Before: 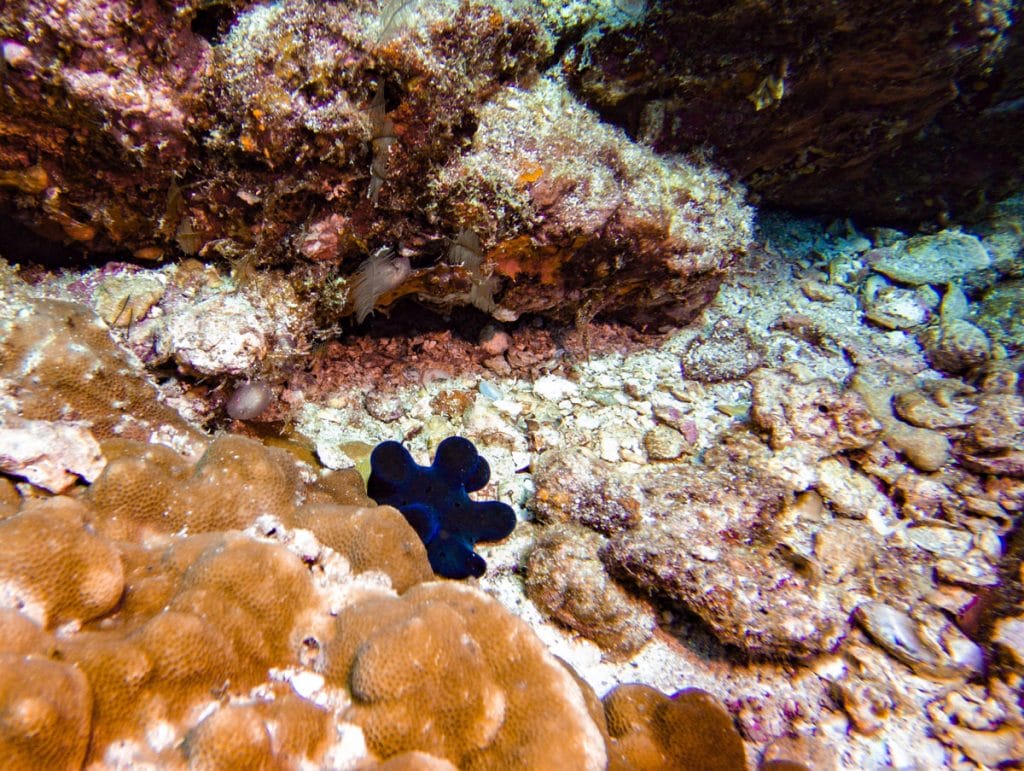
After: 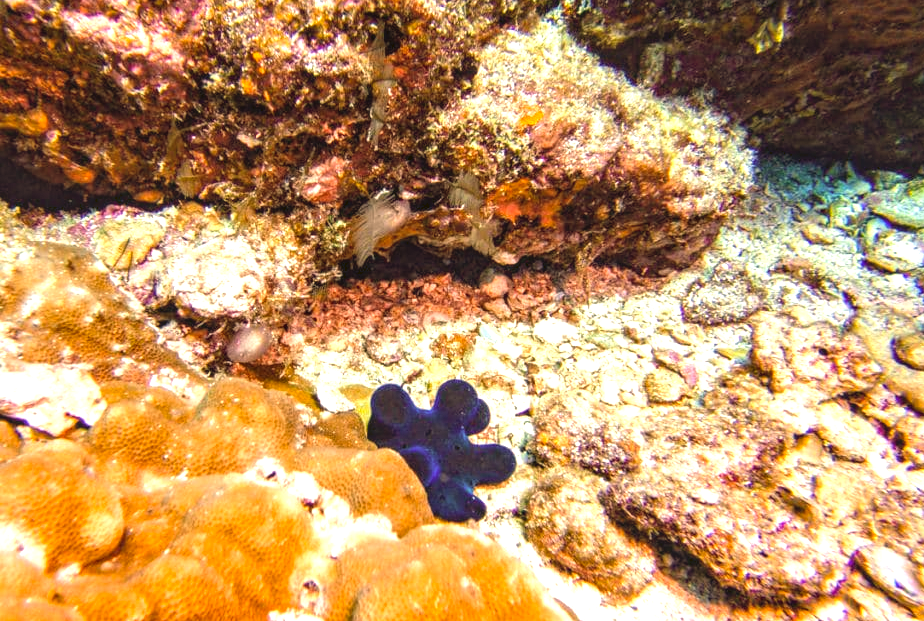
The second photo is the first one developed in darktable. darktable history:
color balance rgb: shadows lift › hue 87.51°, highlights gain › chroma 3.21%, highlights gain › hue 55.1°, global offset › chroma 0.15%, global offset › hue 253.66°, linear chroma grading › global chroma 0.5%
contrast brightness saturation: contrast -0.1, brightness 0.05, saturation 0.08
crop: top 7.49%, right 9.717%, bottom 11.943%
color correction: highlights a* -1.43, highlights b* 10.12, shadows a* 0.395, shadows b* 19.35
exposure: black level correction 0, exposure 1.1 EV, compensate highlight preservation false
local contrast: on, module defaults
